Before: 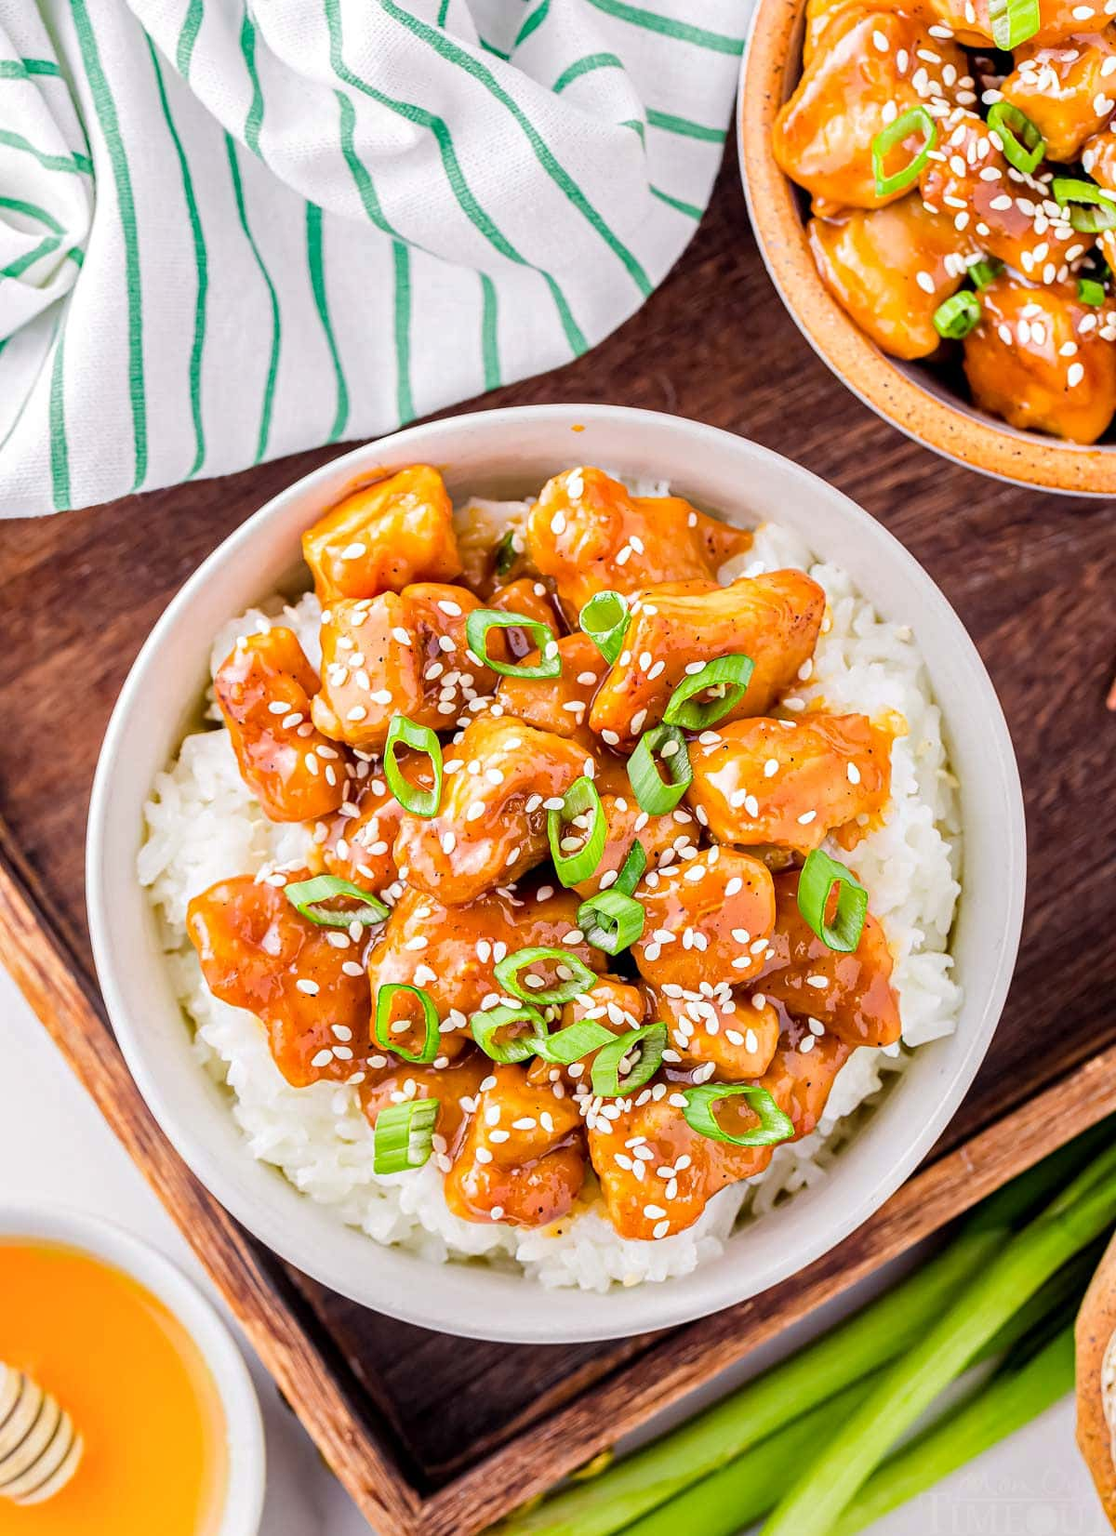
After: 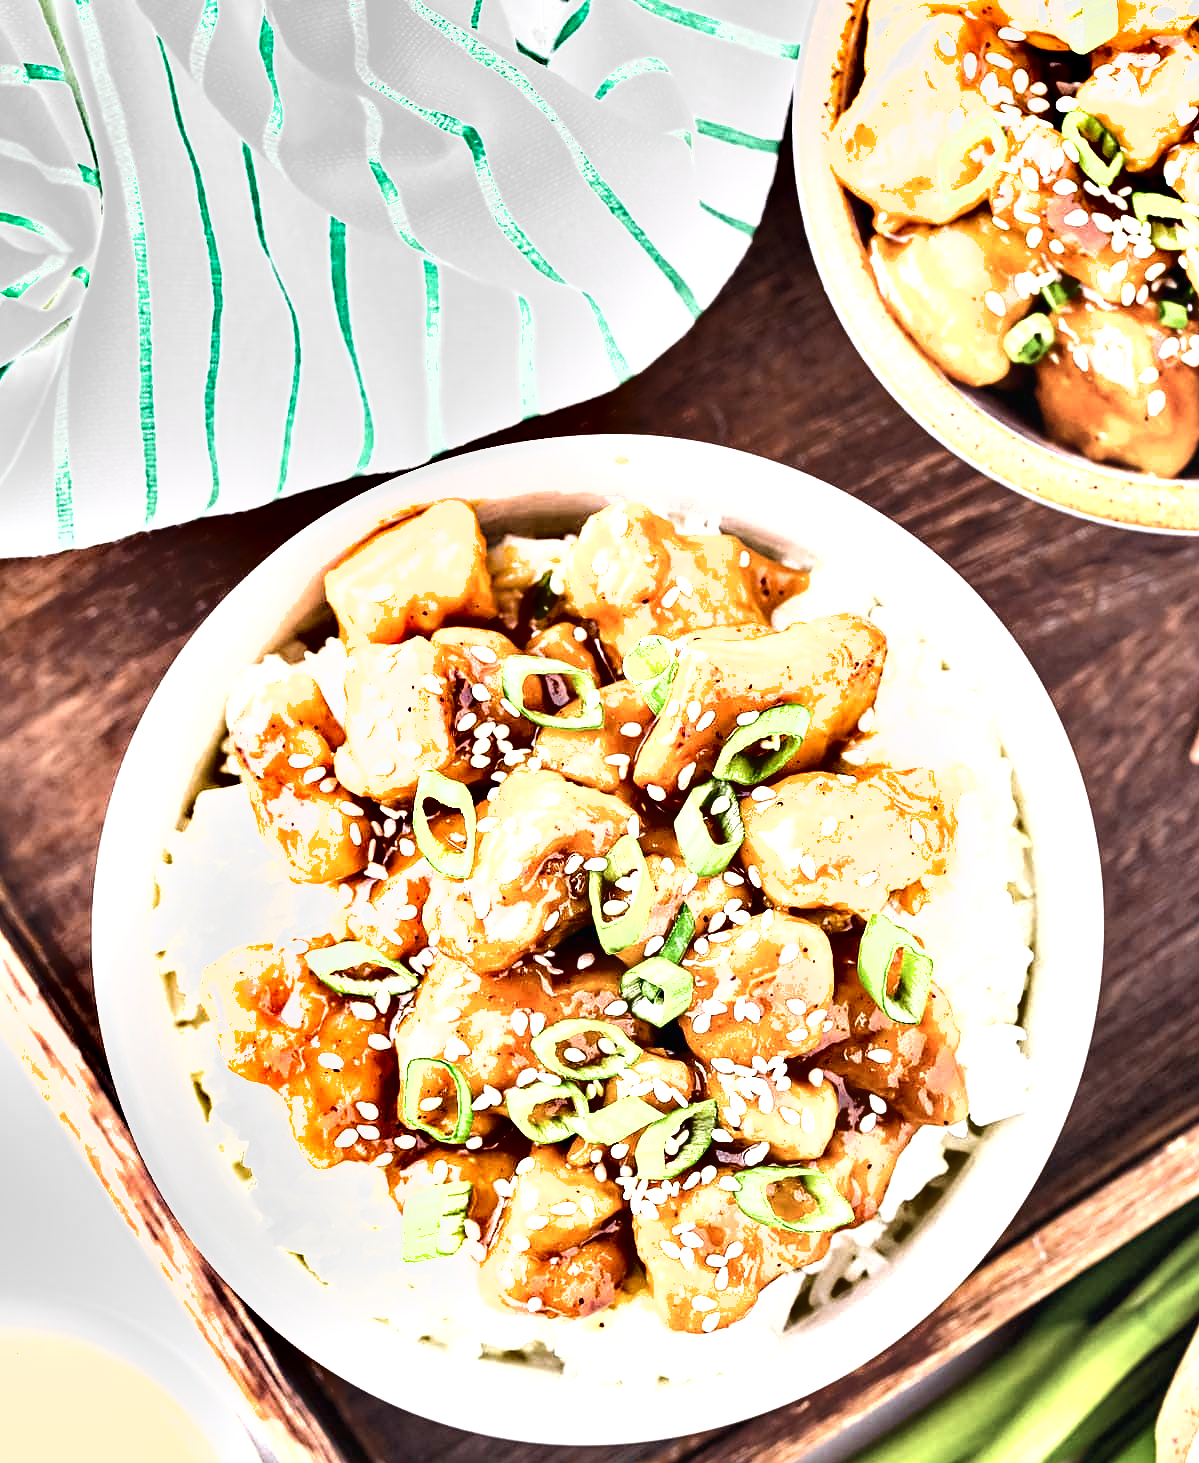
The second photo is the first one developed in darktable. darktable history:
shadows and highlights: soften with gaussian
contrast brightness saturation: contrast -0.041, saturation -0.39
crop and rotate: top 0%, bottom 11.411%
exposure: black level correction 0, exposure 1.45 EV, compensate highlight preservation false
